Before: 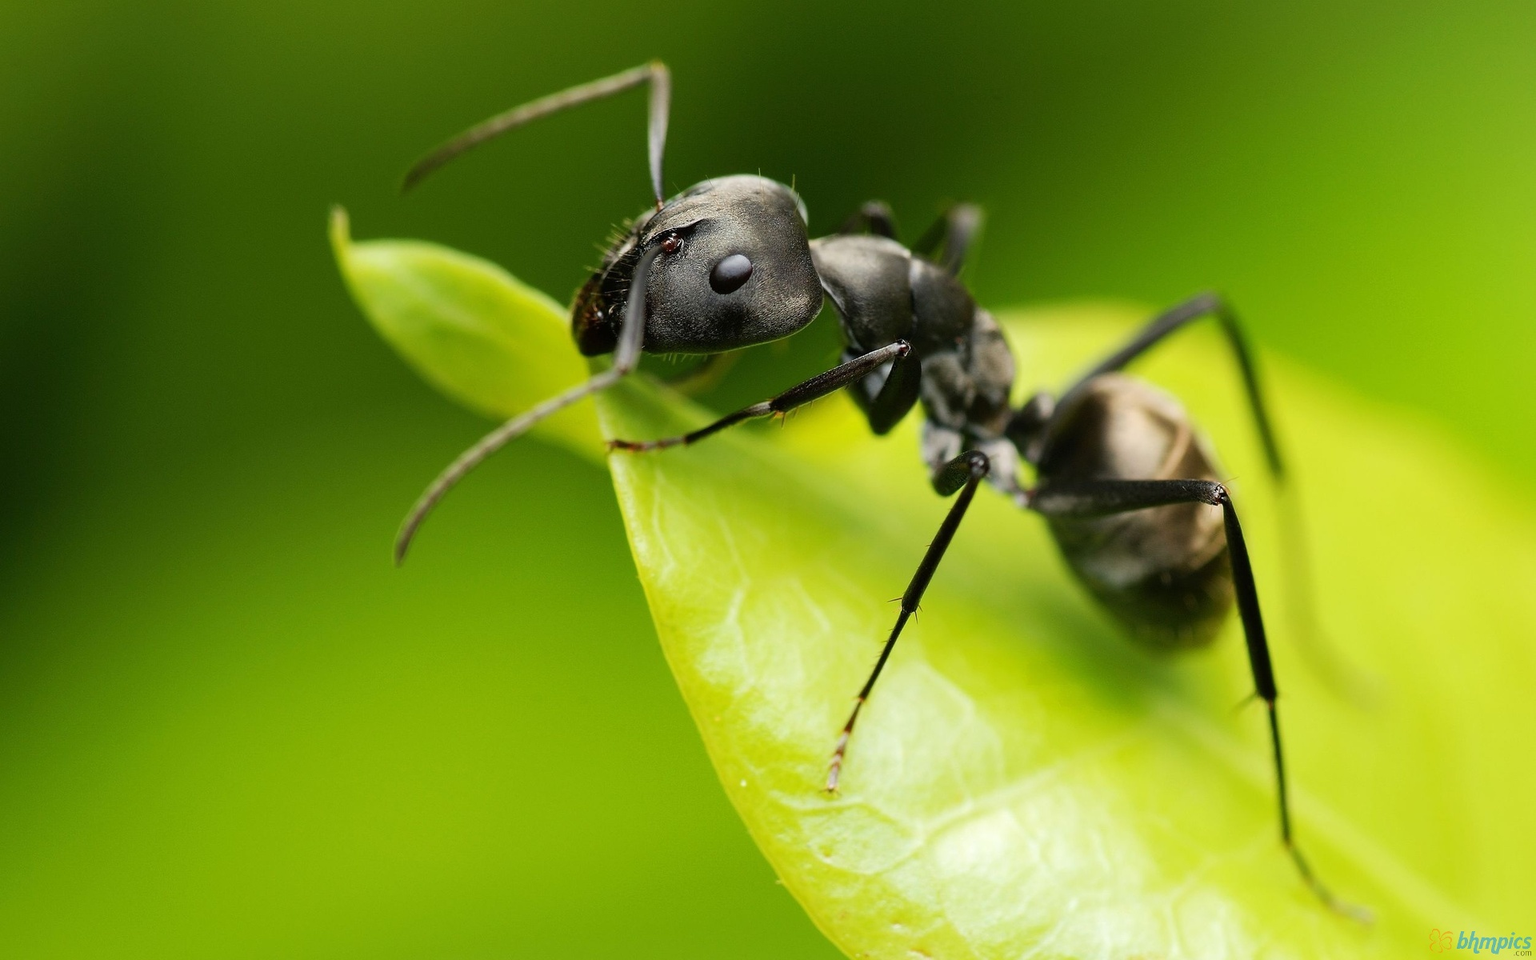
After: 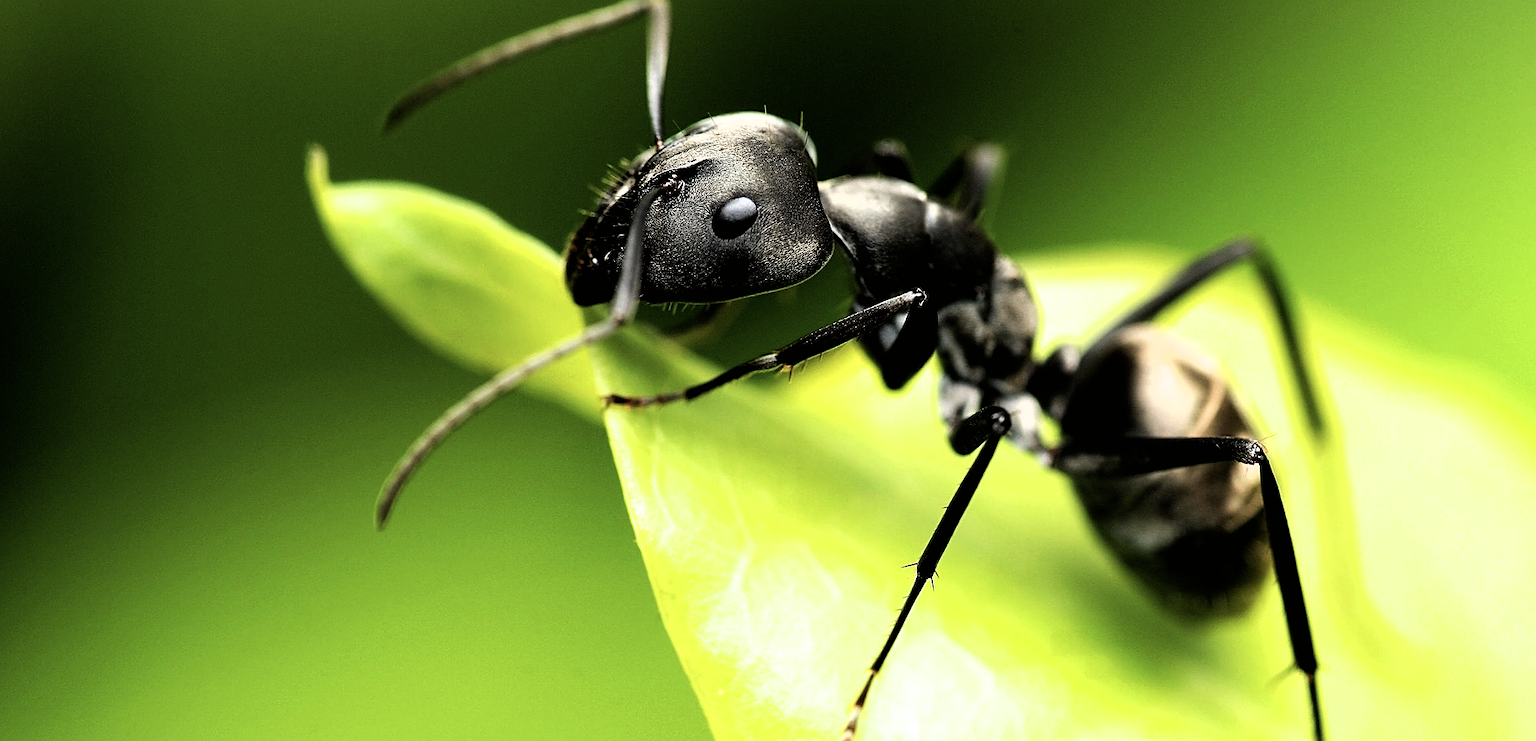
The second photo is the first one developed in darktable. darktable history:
filmic rgb: black relative exposure -8.2 EV, white relative exposure 2.2 EV, threshold 3 EV, hardness 7.11, latitude 85.74%, contrast 1.696, highlights saturation mix -4%, shadows ↔ highlights balance -2.69%, color science v5 (2021), contrast in shadows safe, contrast in highlights safe, enable highlight reconstruction true
crop: left 2.737%, top 7.287%, right 3.421%, bottom 20.179%
sharpen: on, module defaults
